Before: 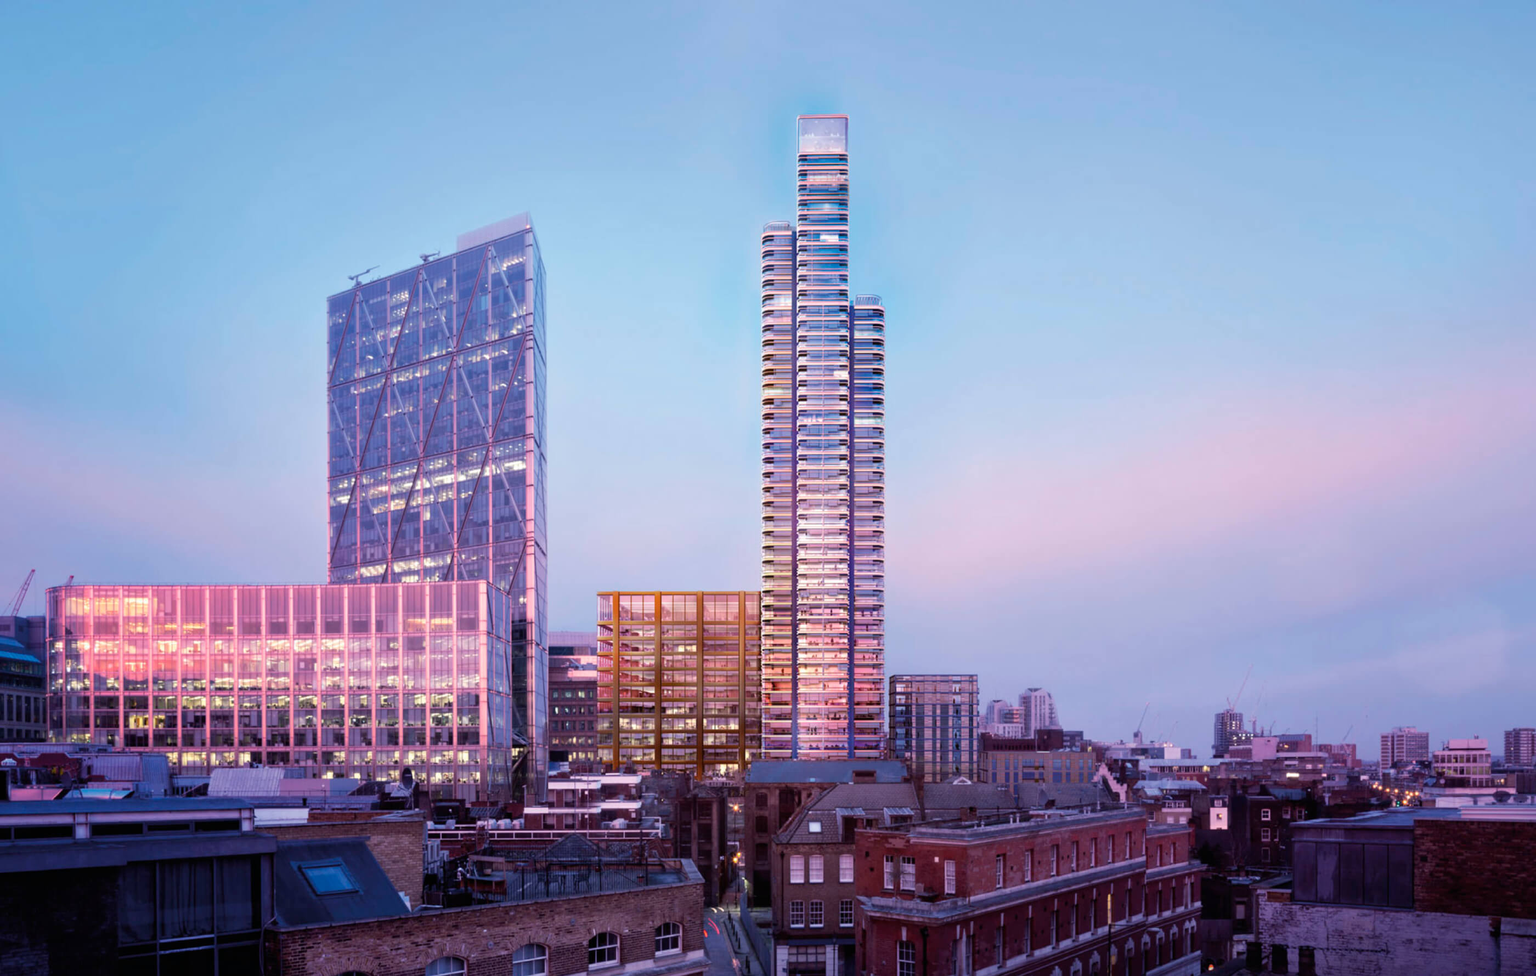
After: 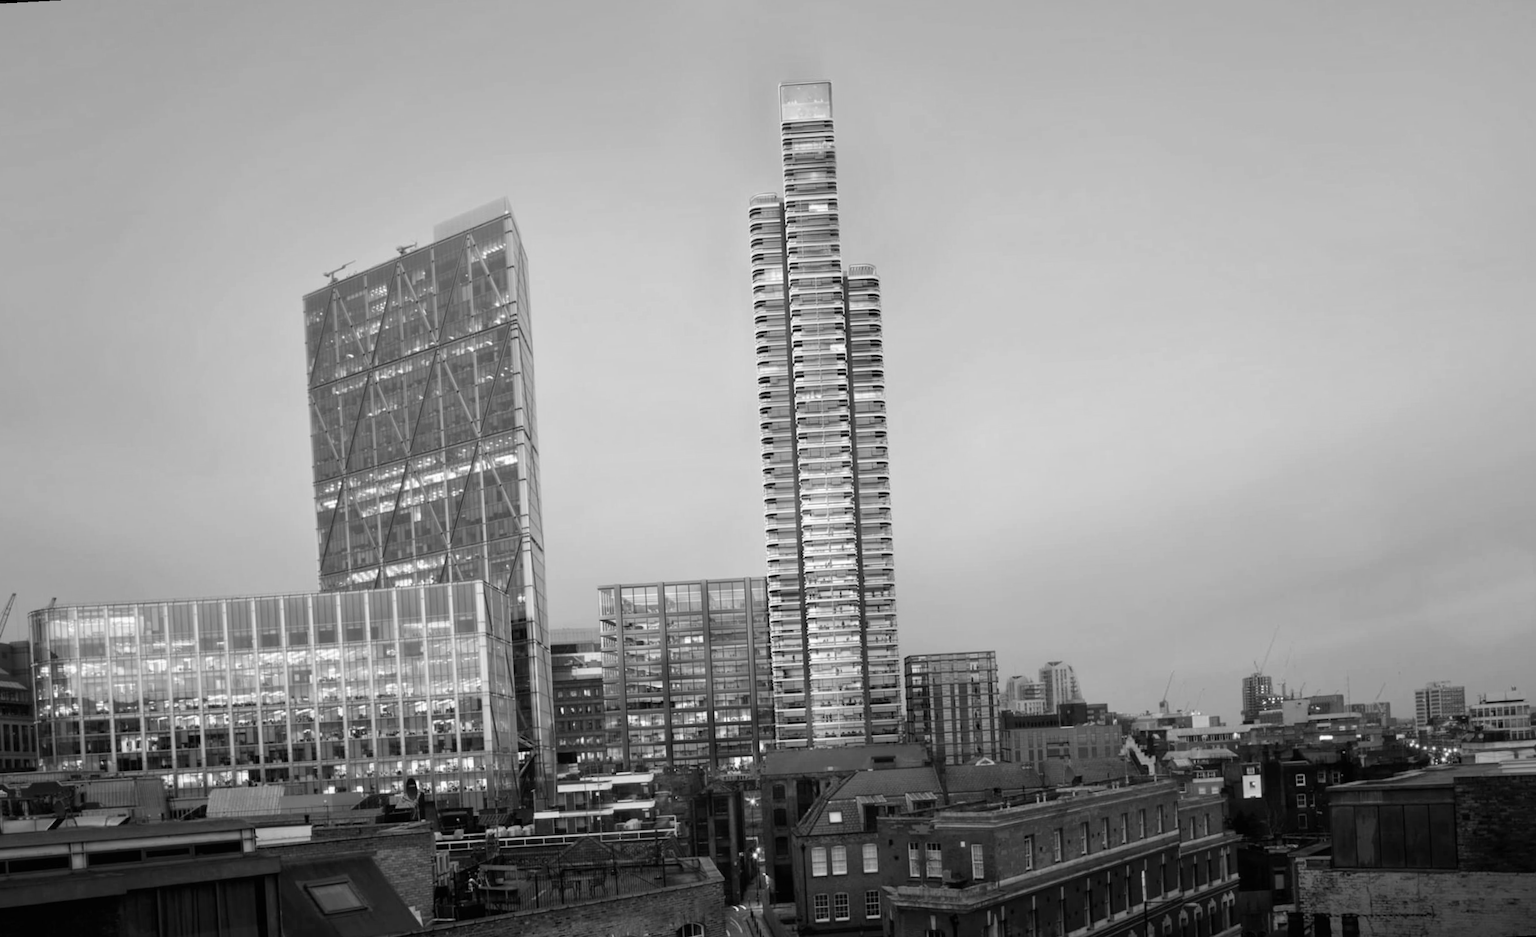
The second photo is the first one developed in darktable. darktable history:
rotate and perspective: rotation -3°, crop left 0.031, crop right 0.968, crop top 0.07, crop bottom 0.93
monochrome: on, module defaults
